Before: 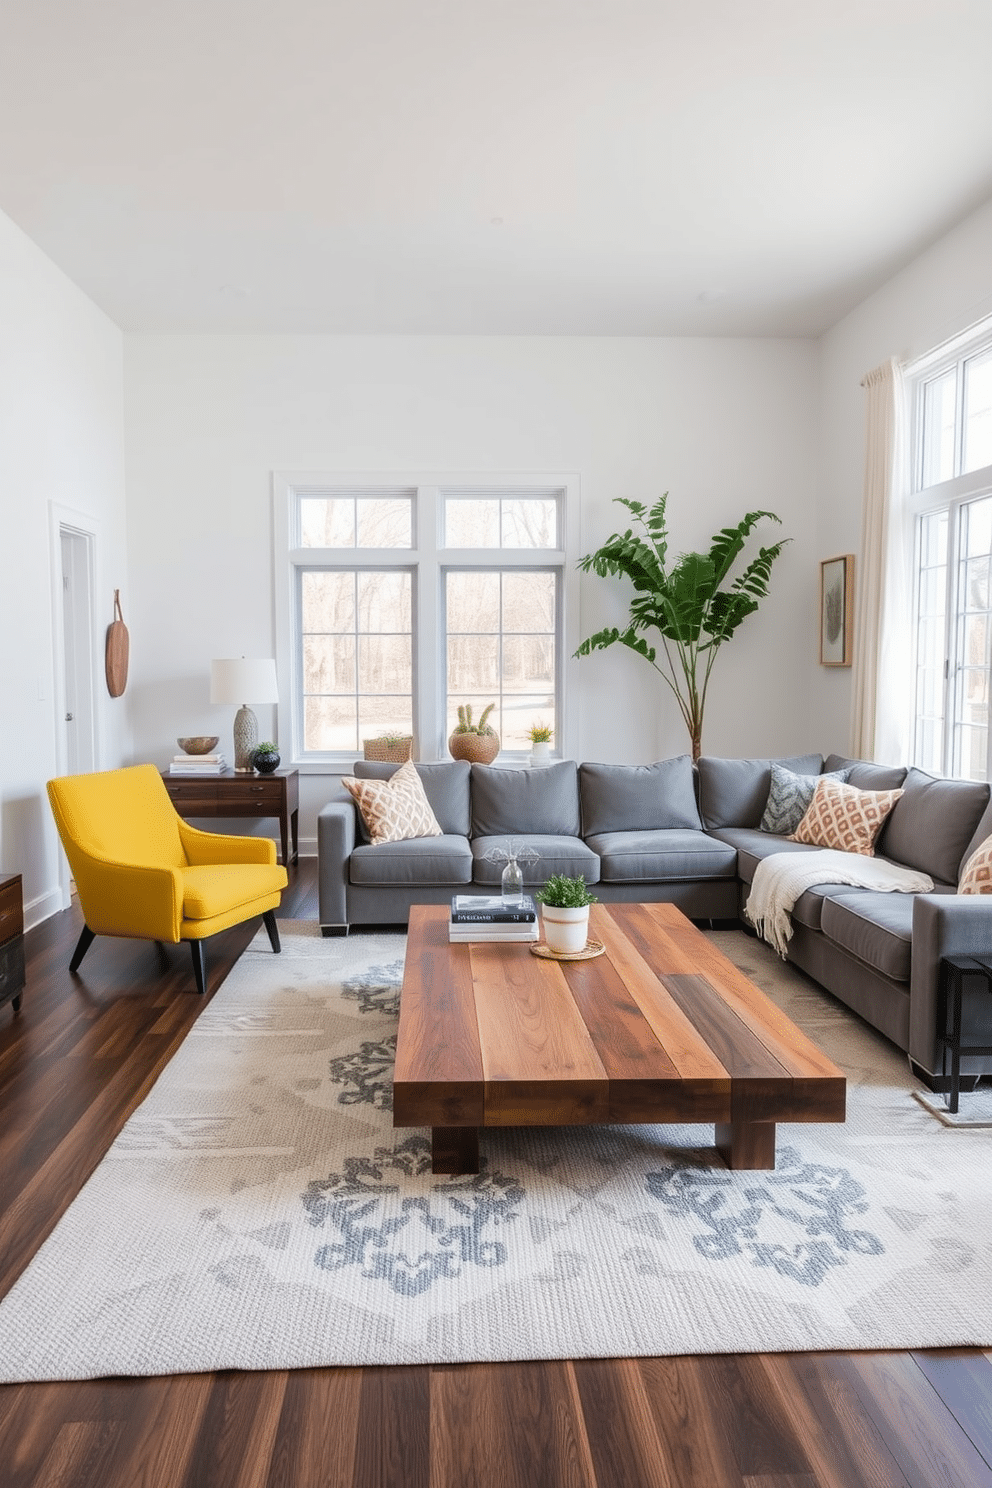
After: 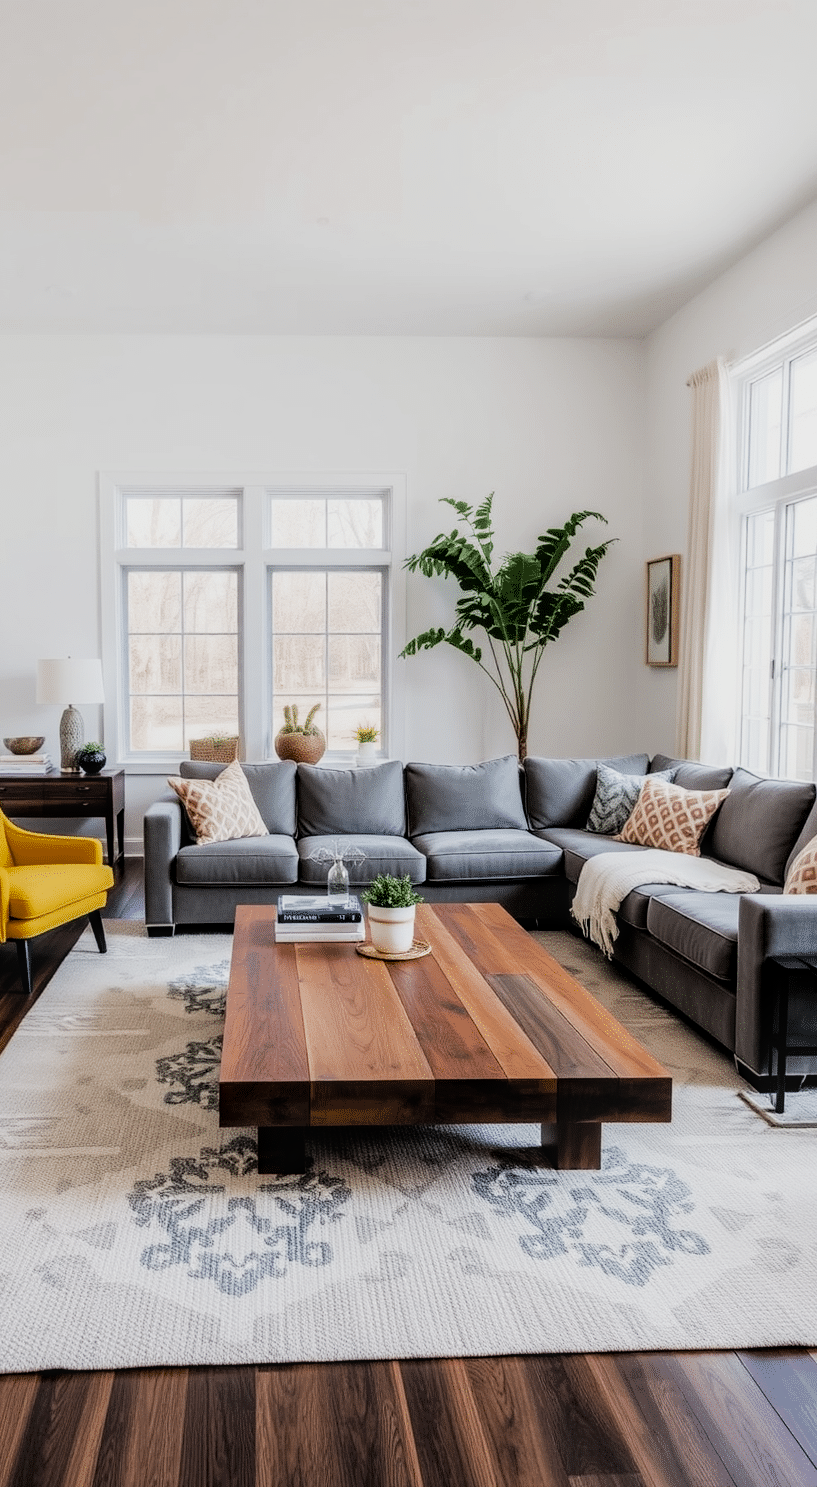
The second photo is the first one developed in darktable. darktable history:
contrast brightness saturation: saturation -0.05
local contrast: on, module defaults
color zones: curves: ch0 [(0.11, 0.396) (0.195, 0.36) (0.25, 0.5) (0.303, 0.412) (0.357, 0.544) (0.75, 0.5) (0.967, 0.328)]; ch1 [(0, 0.468) (0.112, 0.512) (0.202, 0.6) (0.25, 0.5) (0.307, 0.352) (0.357, 0.544) (0.75, 0.5) (0.963, 0.524)]
crop: left 17.582%, bottom 0.031%
filmic rgb: black relative exposure -5 EV, hardness 2.88, contrast 1.4, highlights saturation mix -30%
